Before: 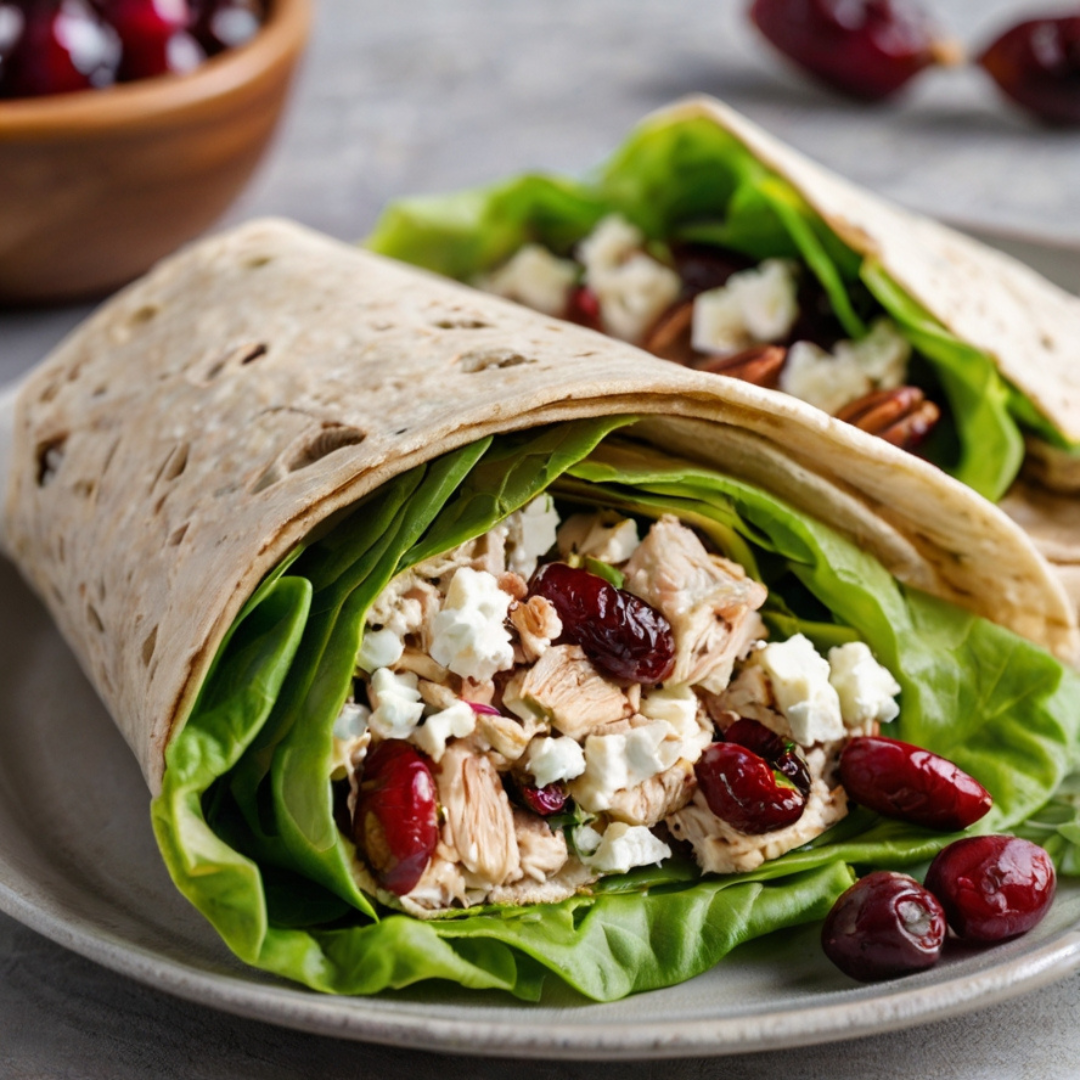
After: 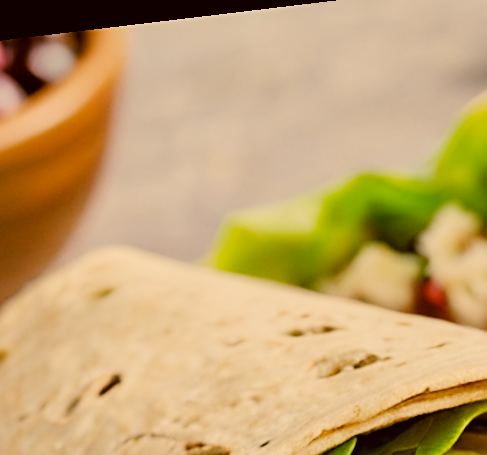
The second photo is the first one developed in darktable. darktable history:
rotate and perspective: rotation -6.83°, automatic cropping off
sharpen: on, module defaults
crop: left 15.452%, top 5.459%, right 43.956%, bottom 56.62%
white balance: red 1.066, blue 1.119
exposure: exposure 0.657 EV, compensate highlight preservation false
color correction: highlights a* 0.162, highlights b* 29.53, shadows a* -0.162, shadows b* 21.09
filmic rgb: black relative exposure -7.32 EV, white relative exposure 5.09 EV, hardness 3.2
